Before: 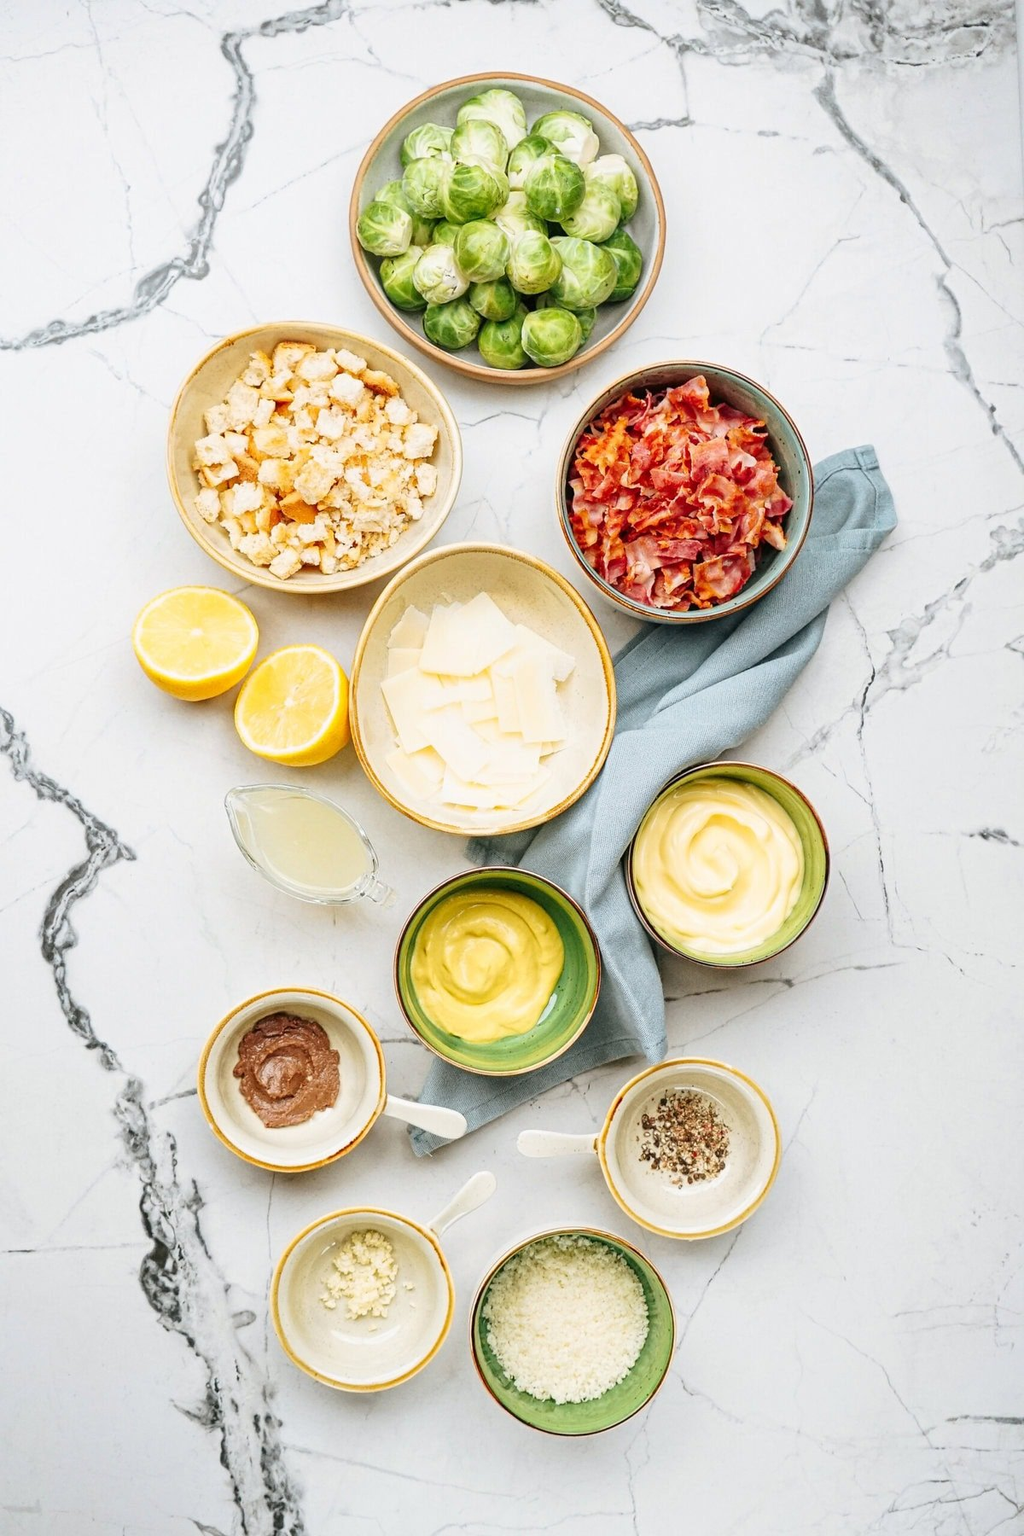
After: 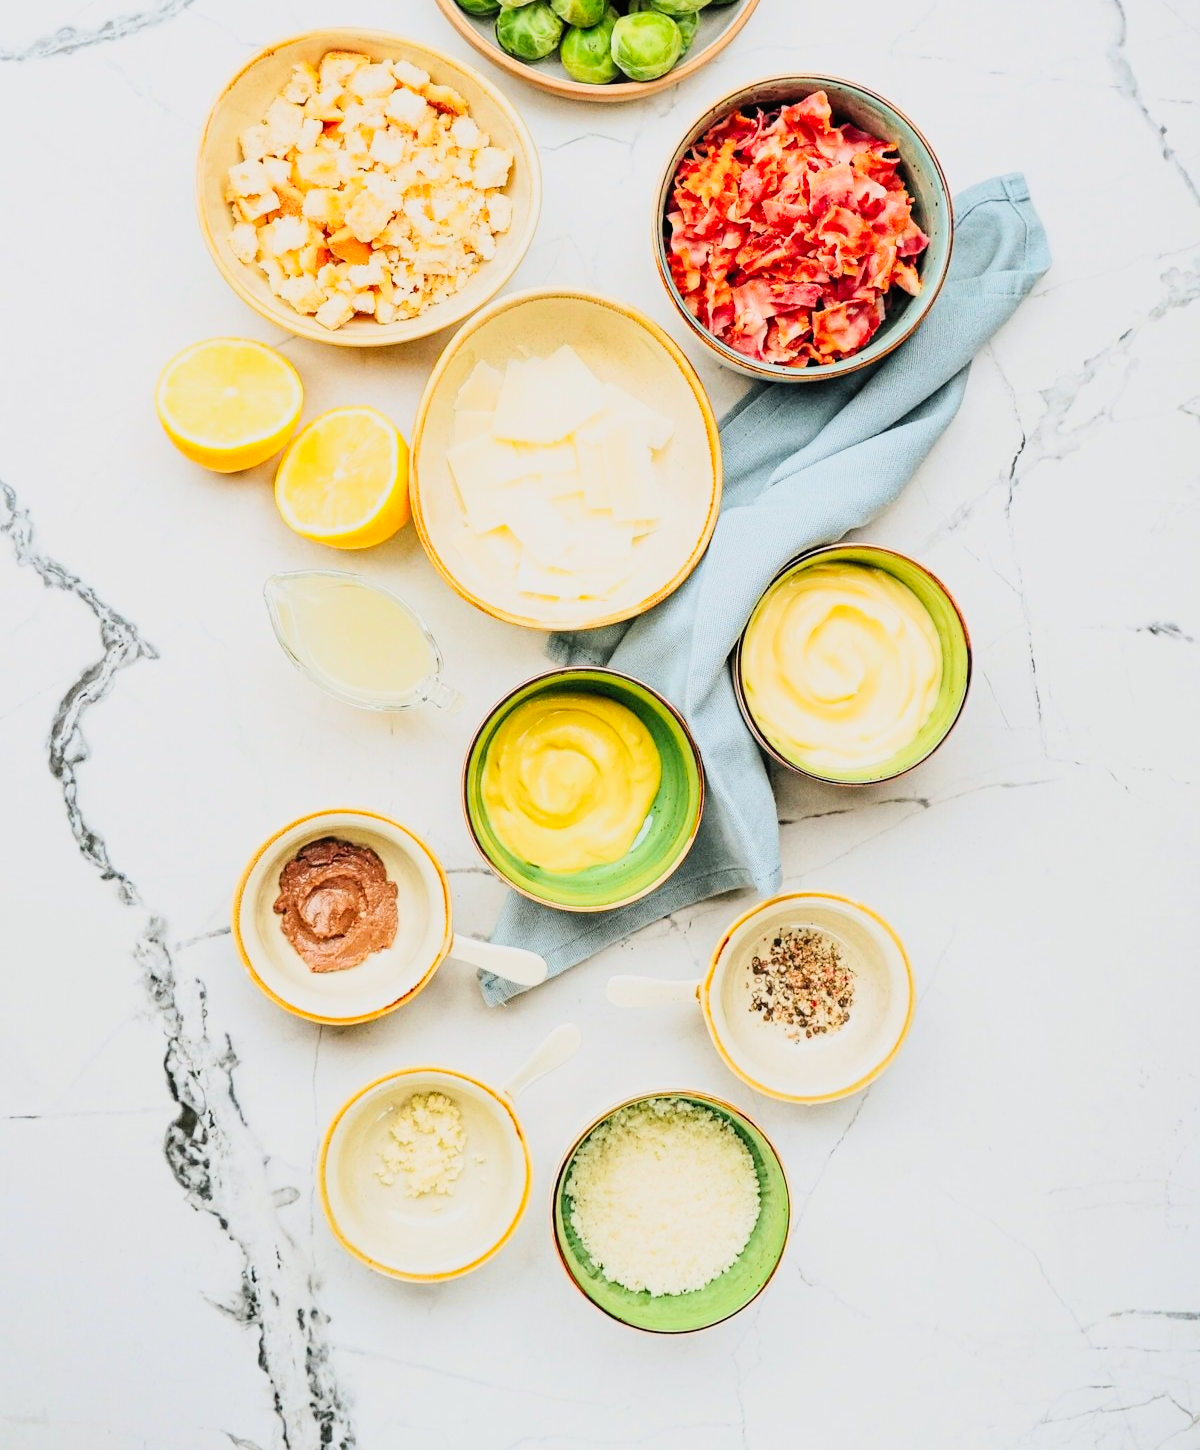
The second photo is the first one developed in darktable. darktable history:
filmic rgb: black relative exposure -7.09 EV, white relative exposure 5.39 EV, hardness 3.03
crop and rotate: top 19.421%
contrast brightness saturation: contrast 0.241, brightness 0.266, saturation 0.384
